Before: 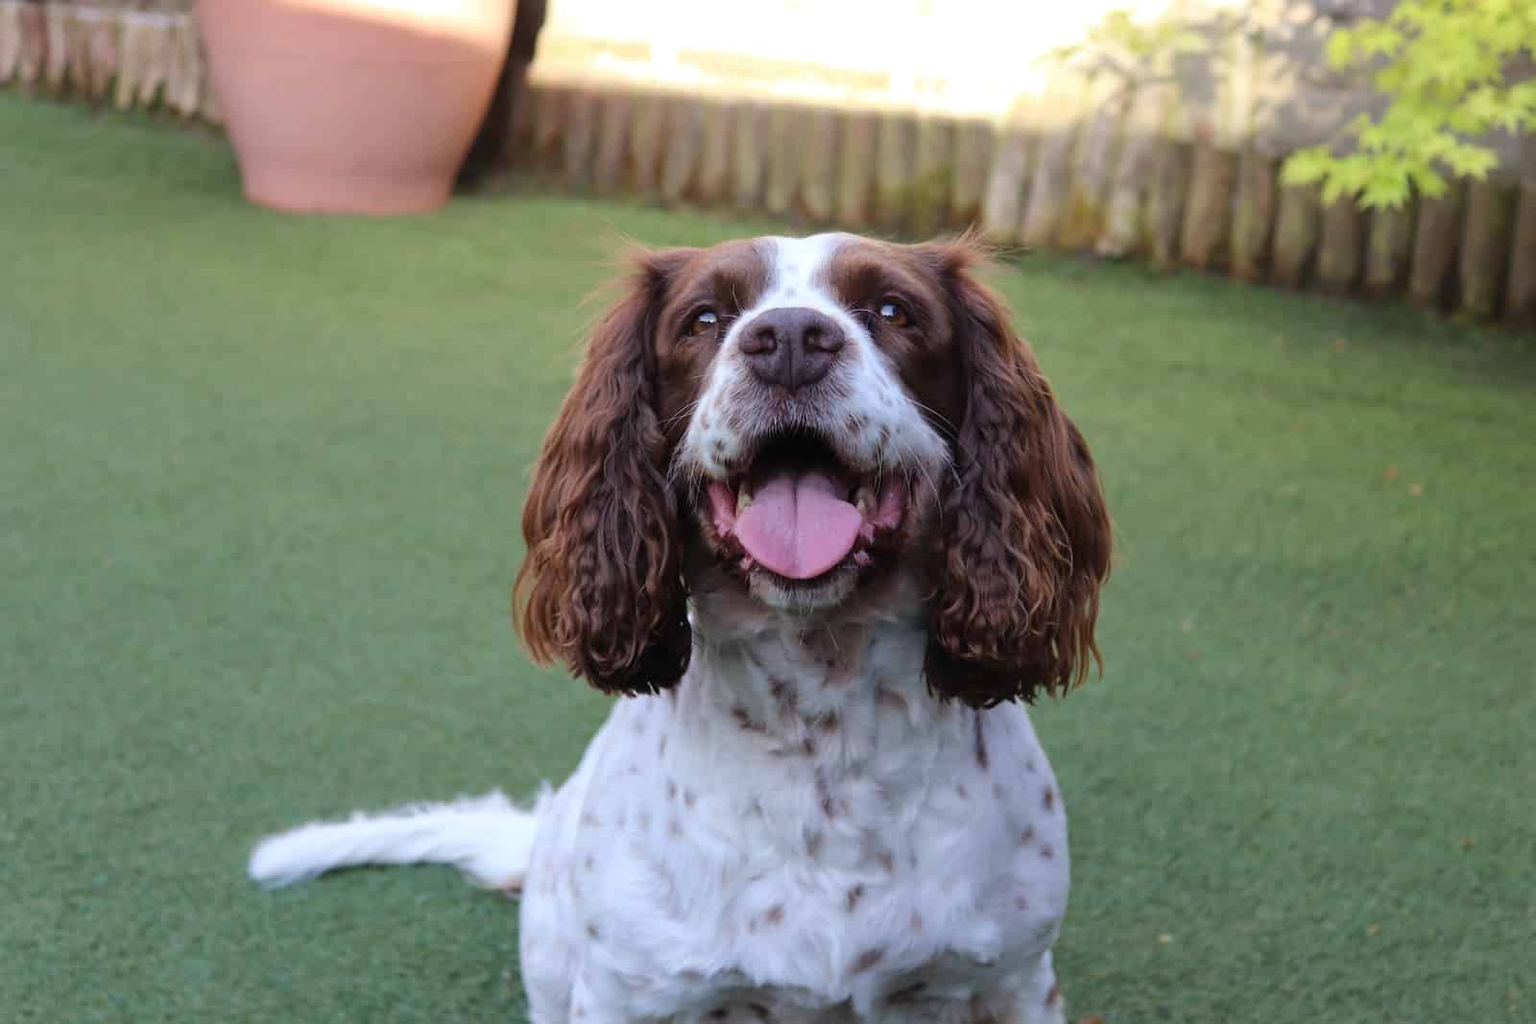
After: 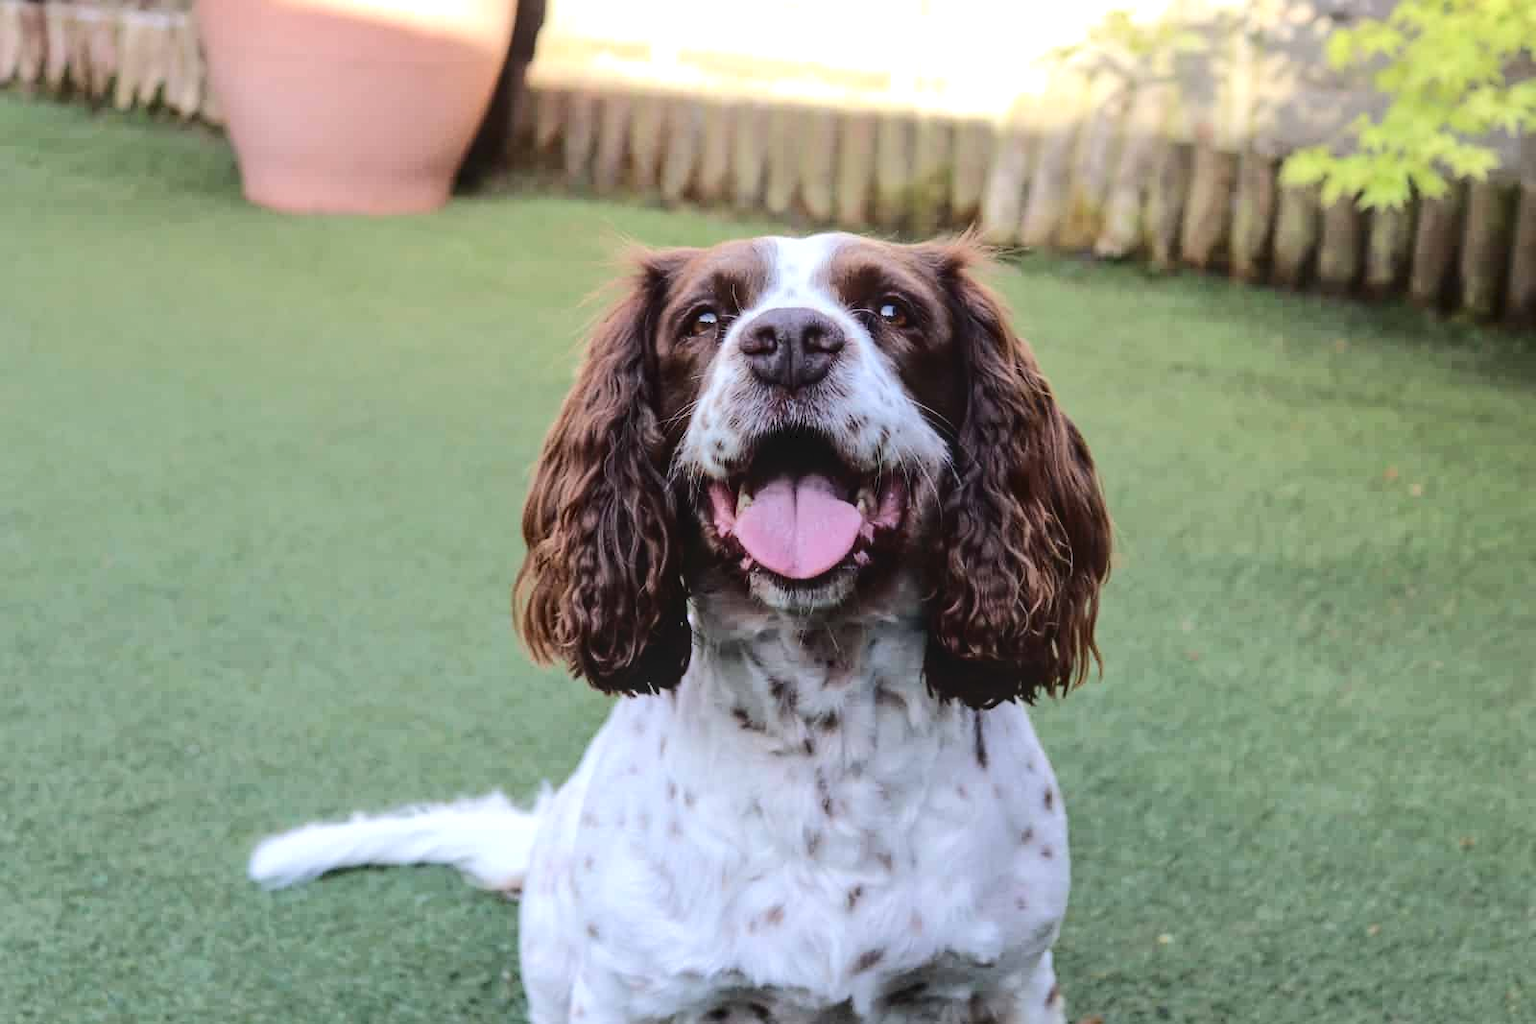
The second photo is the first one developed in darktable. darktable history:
tone curve: curves: ch0 [(0, 0) (0.003, 0.076) (0.011, 0.081) (0.025, 0.084) (0.044, 0.092) (0.069, 0.1) (0.1, 0.117) (0.136, 0.144) (0.177, 0.186) (0.224, 0.237) (0.277, 0.306) (0.335, 0.39) (0.399, 0.494) (0.468, 0.574) (0.543, 0.666) (0.623, 0.722) (0.709, 0.79) (0.801, 0.855) (0.898, 0.926) (1, 1)], color space Lab, independent channels, preserve colors none
local contrast: detail 130%
